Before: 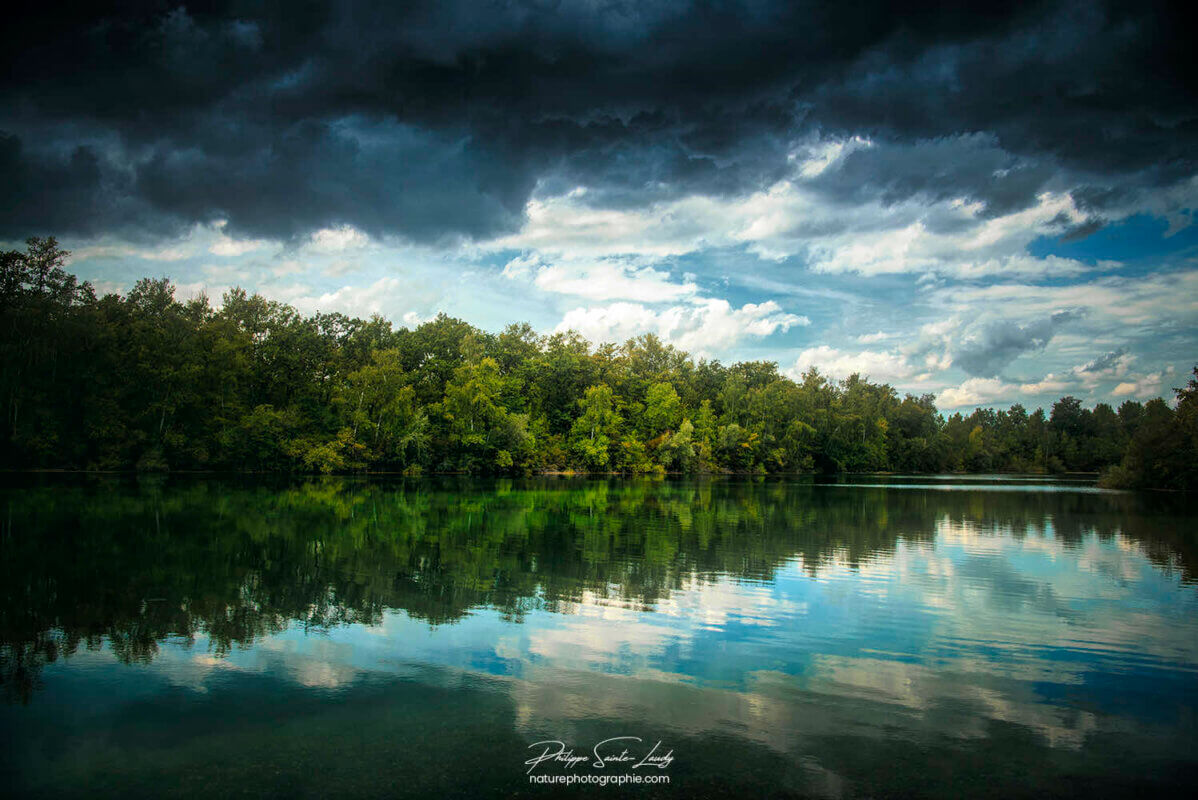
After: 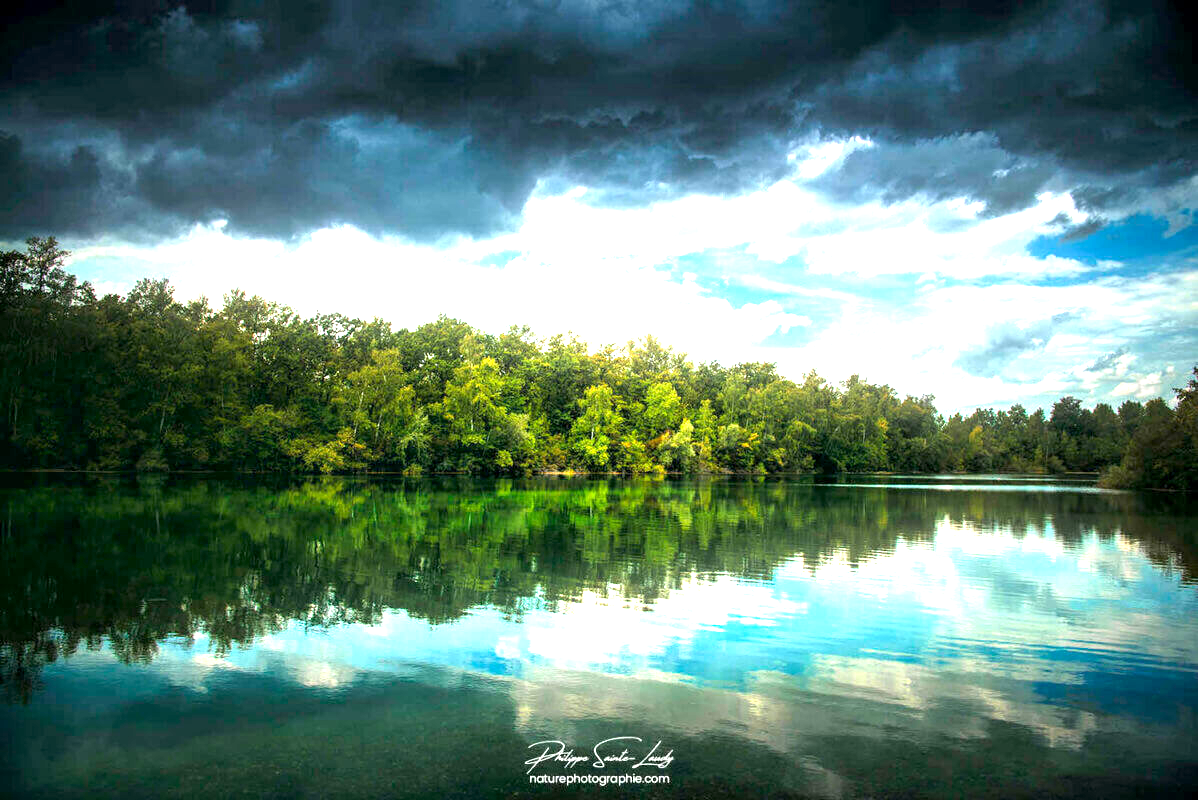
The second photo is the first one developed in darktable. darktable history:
exposure: black level correction 0.001, exposure 1.652 EV, compensate exposure bias true, compensate highlight preservation false
